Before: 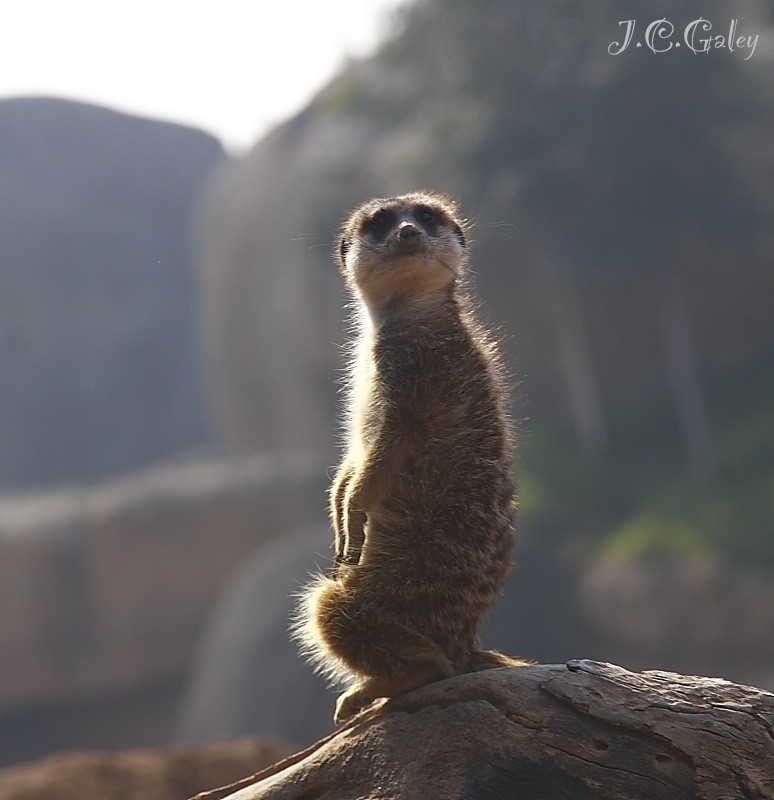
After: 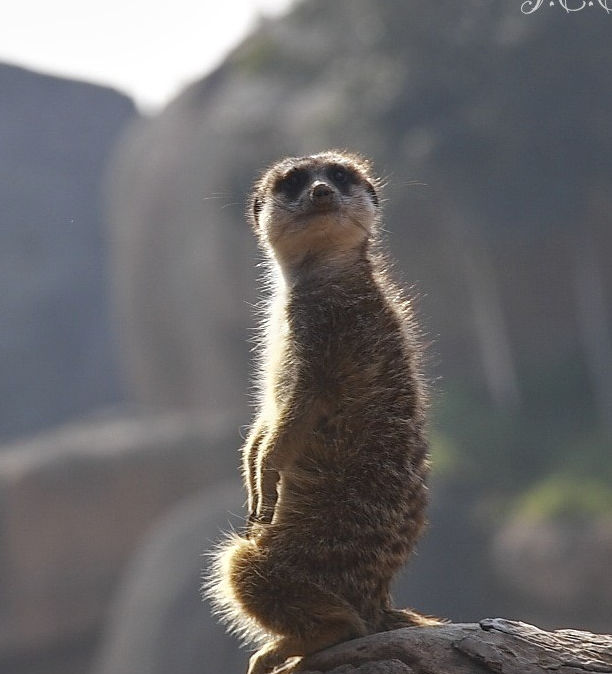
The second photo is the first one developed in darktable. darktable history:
crop: left 11.308%, top 5.214%, right 9.585%, bottom 10.531%
shadows and highlights: low approximation 0.01, soften with gaussian
contrast brightness saturation: saturation -0.068
local contrast: on, module defaults
exposure: exposure -0.043 EV, compensate exposure bias true, compensate highlight preservation false
